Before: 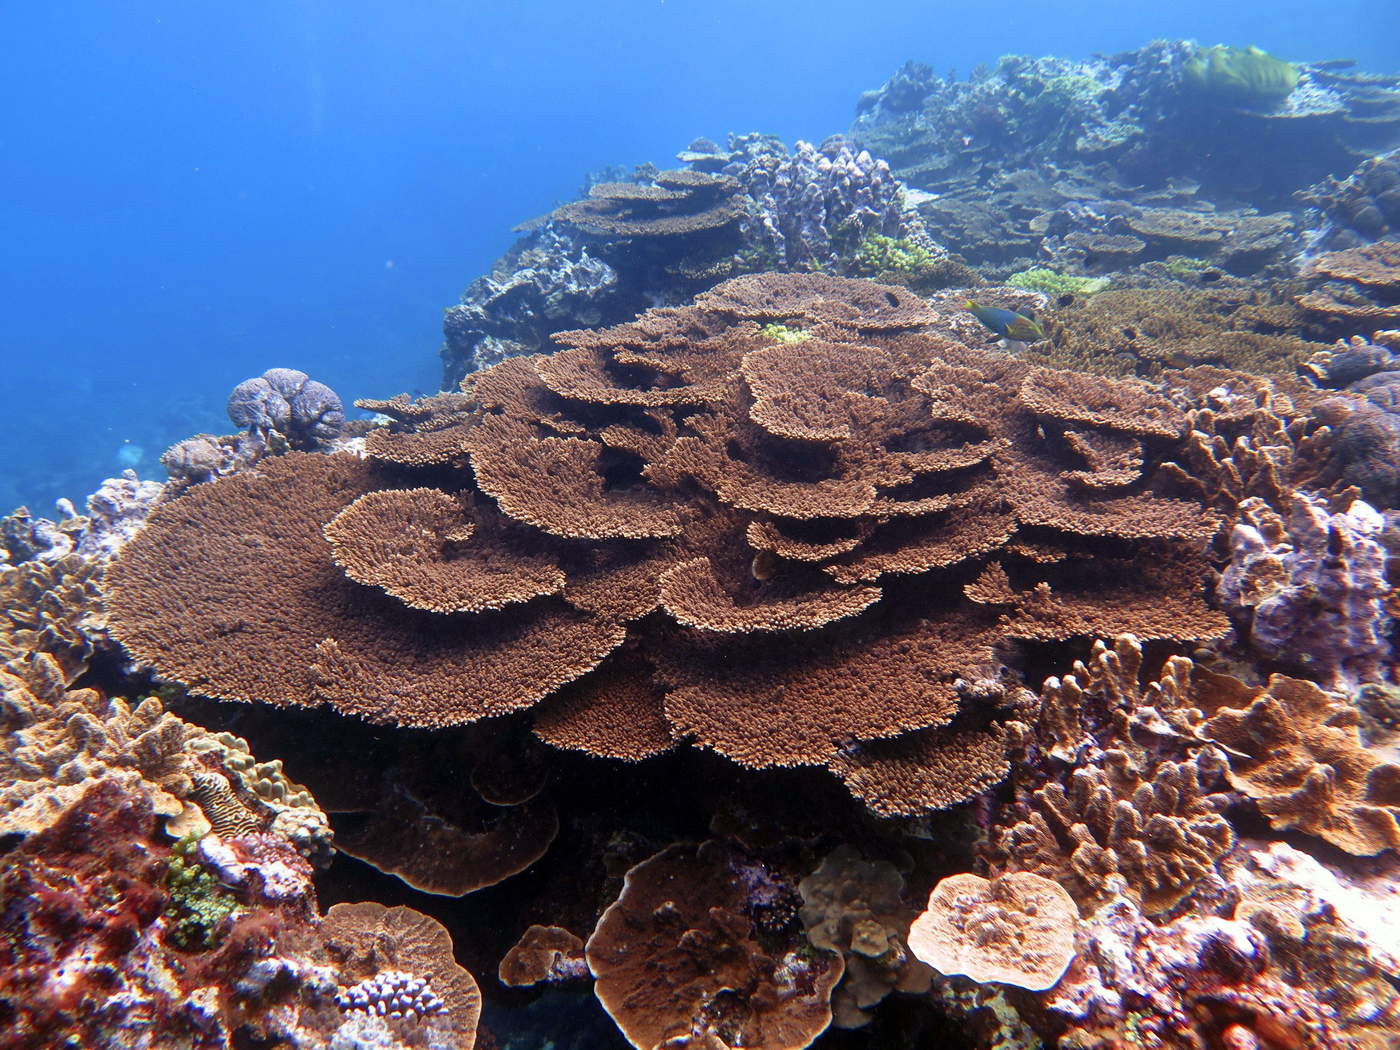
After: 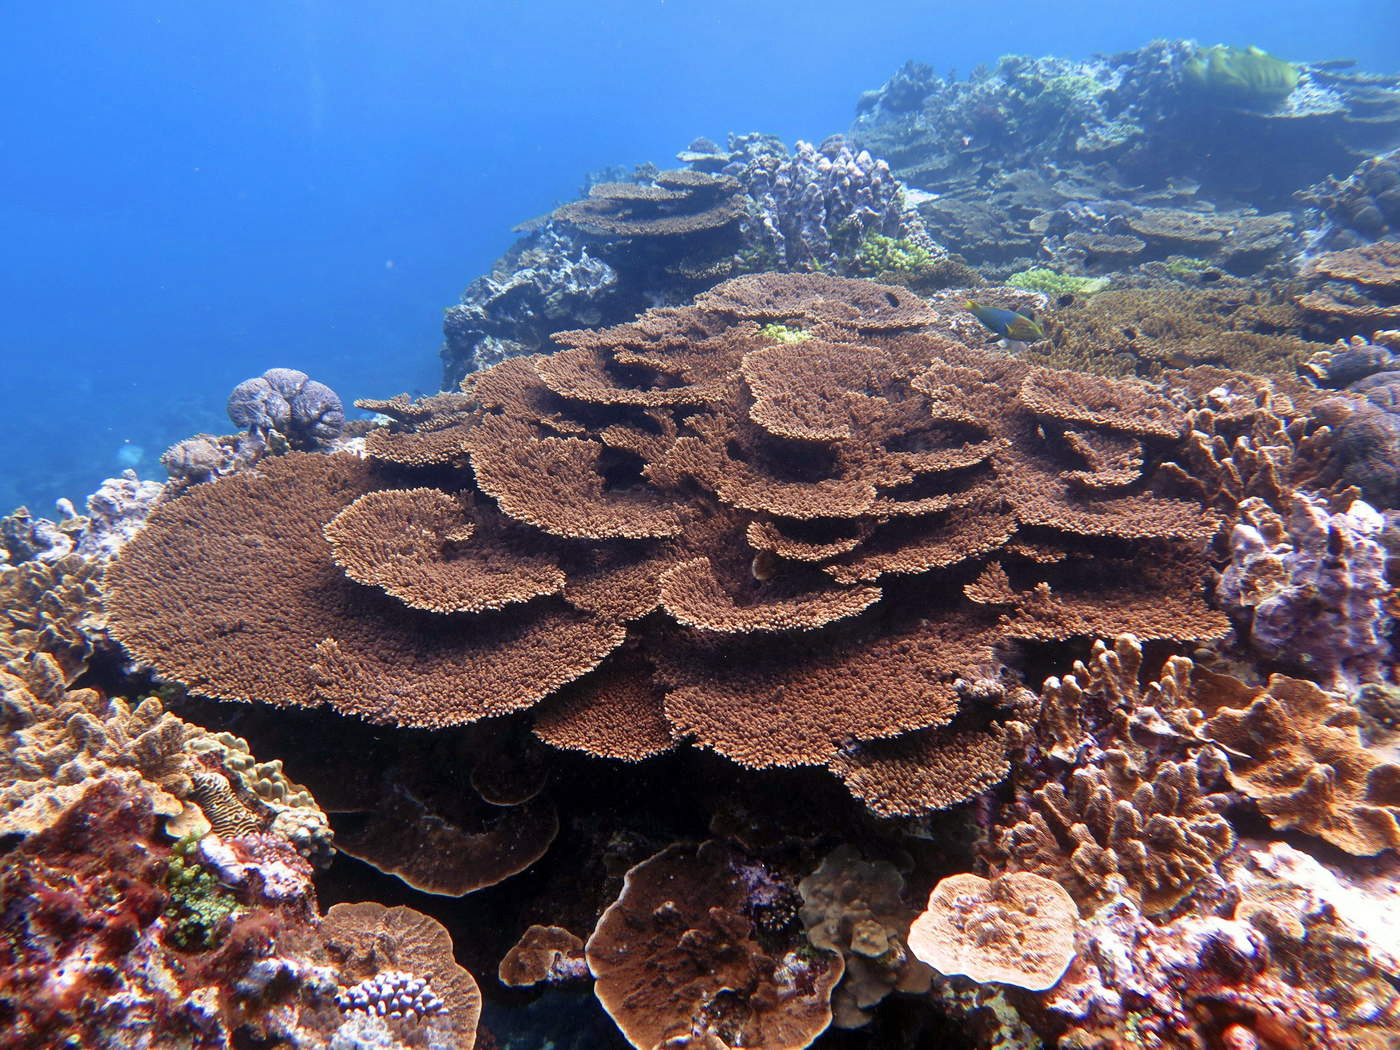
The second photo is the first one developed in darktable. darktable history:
shadows and highlights: shadows 37.55, highlights -27.13, soften with gaussian
